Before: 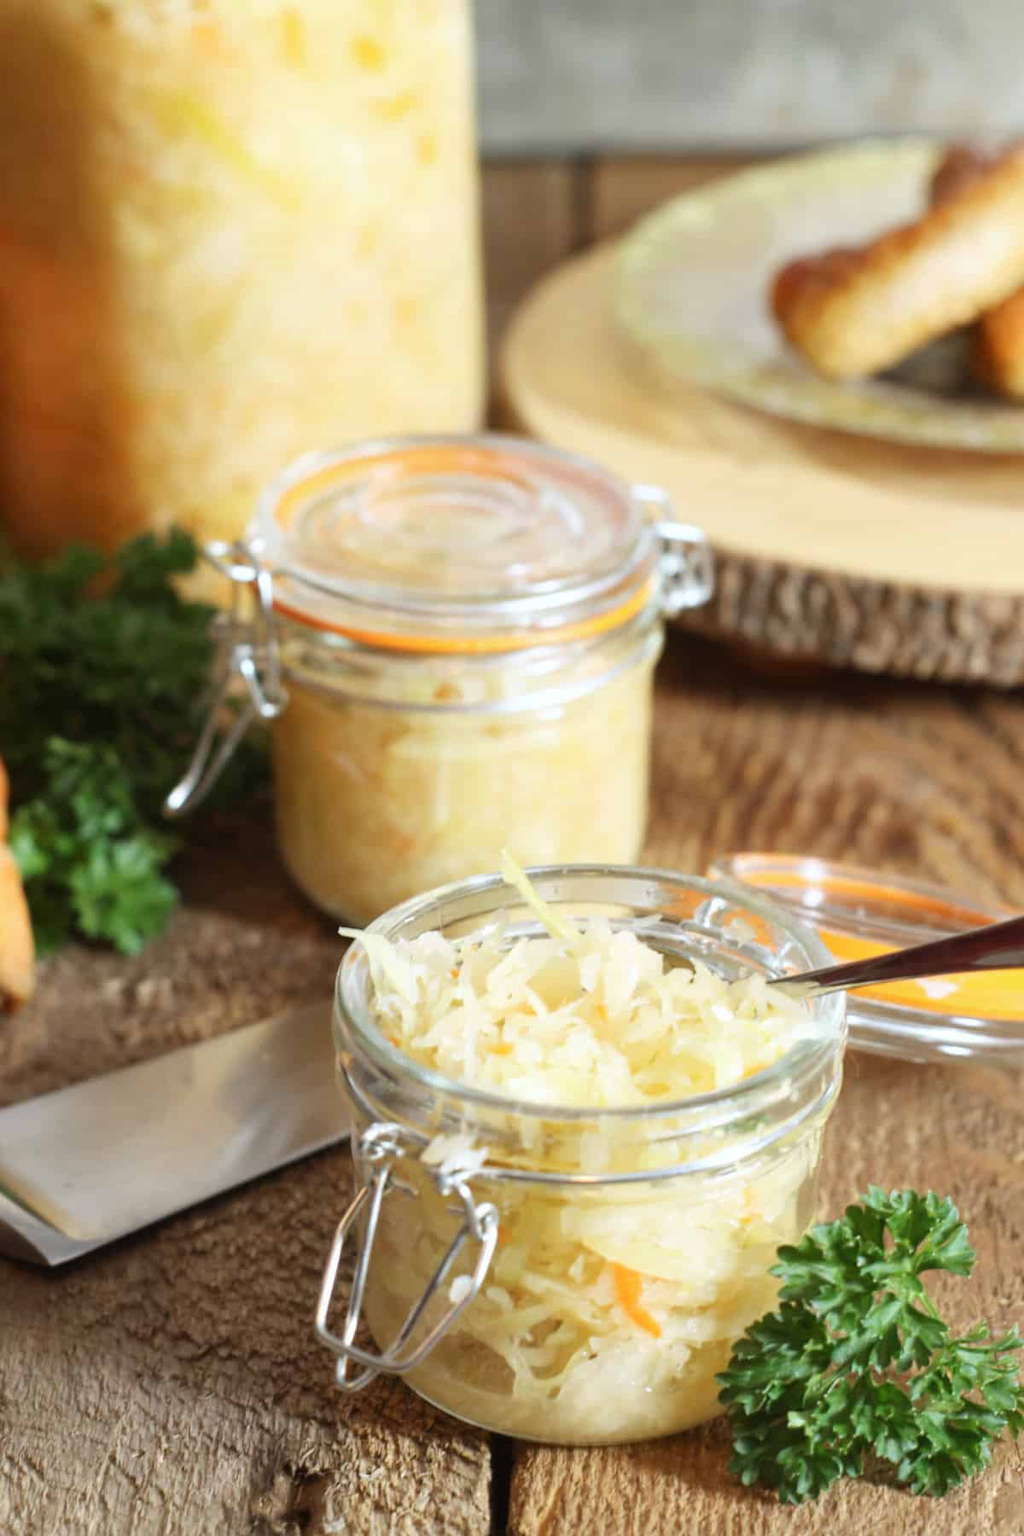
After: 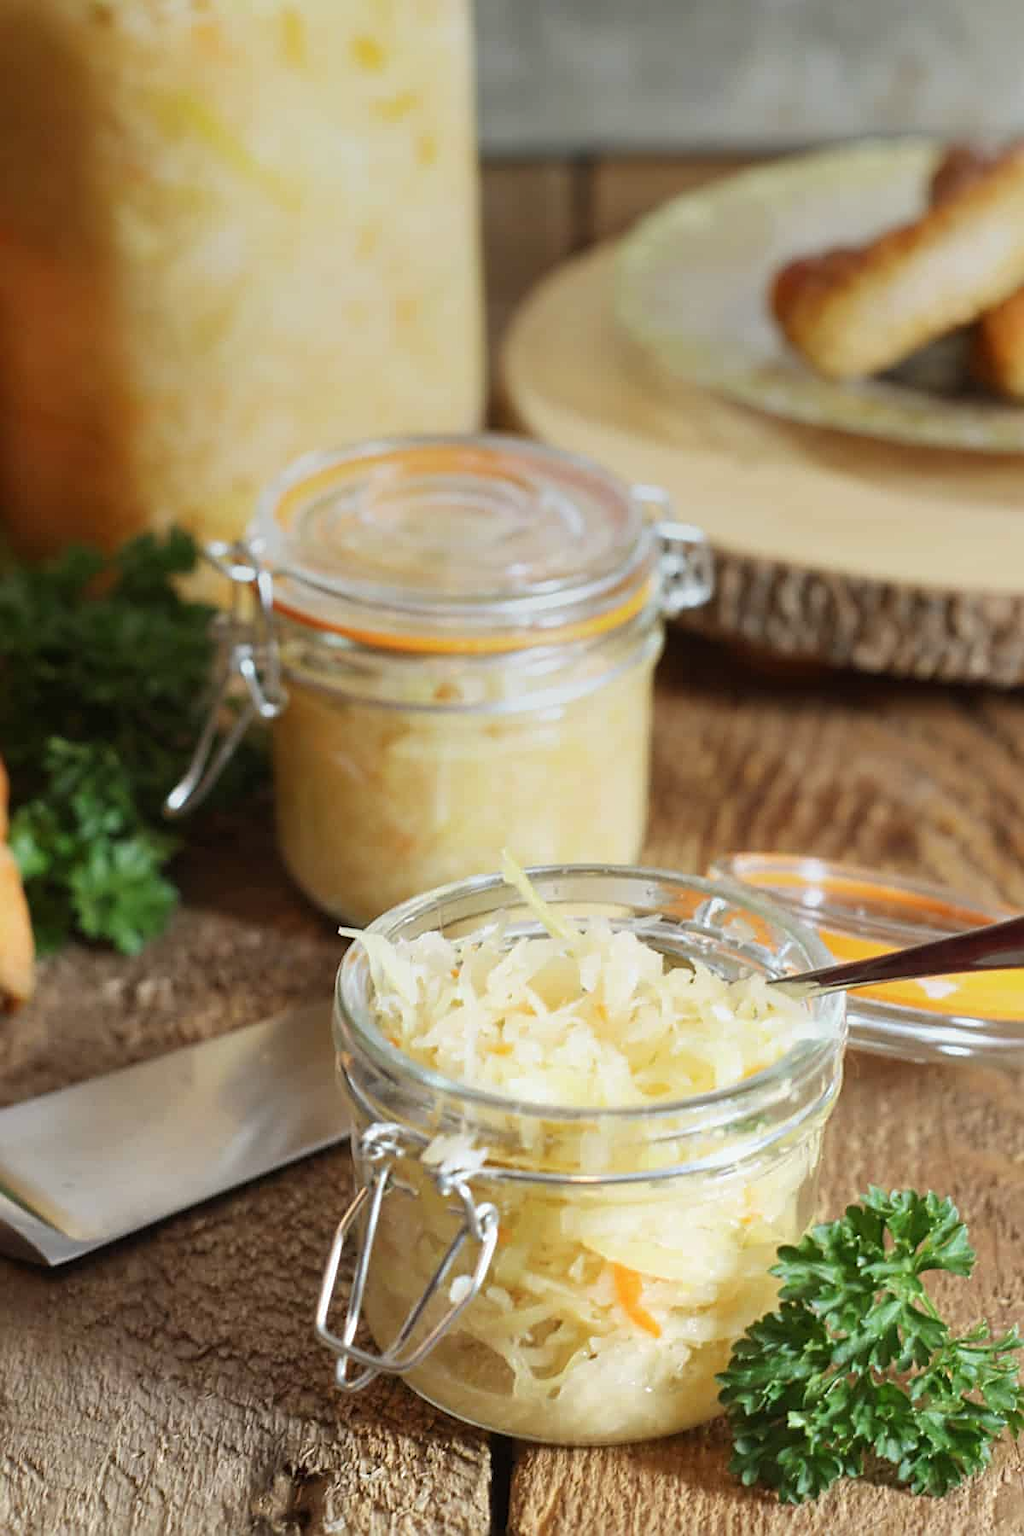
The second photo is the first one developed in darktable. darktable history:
graduated density: rotation -0.352°, offset 57.64
sharpen: on, module defaults
